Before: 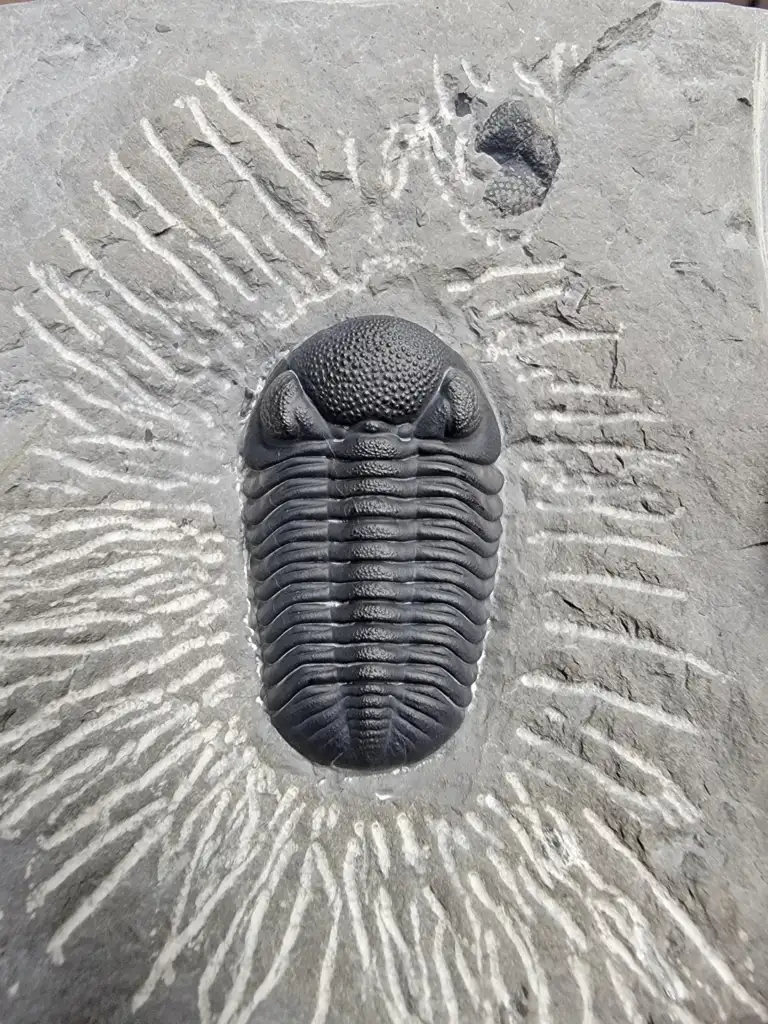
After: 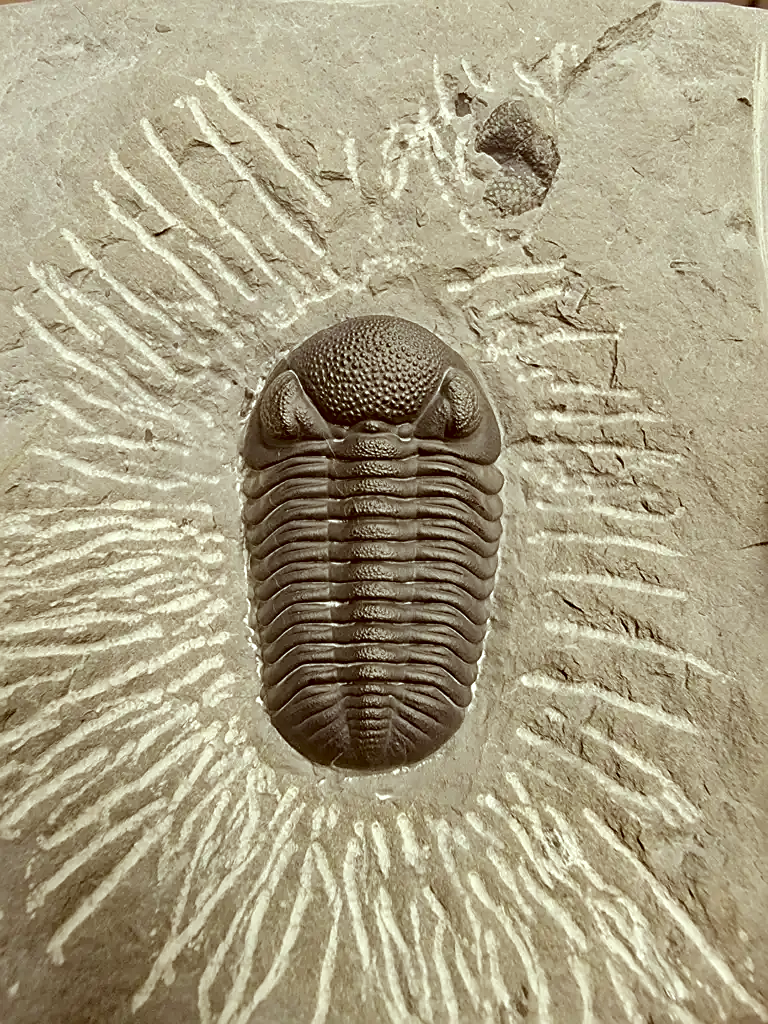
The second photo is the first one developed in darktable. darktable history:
color correction: highlights a* -5.18, highlights b* 9.8, shadows a* 9.7, shadows b* 24.76
sharpen: on, module defaults
